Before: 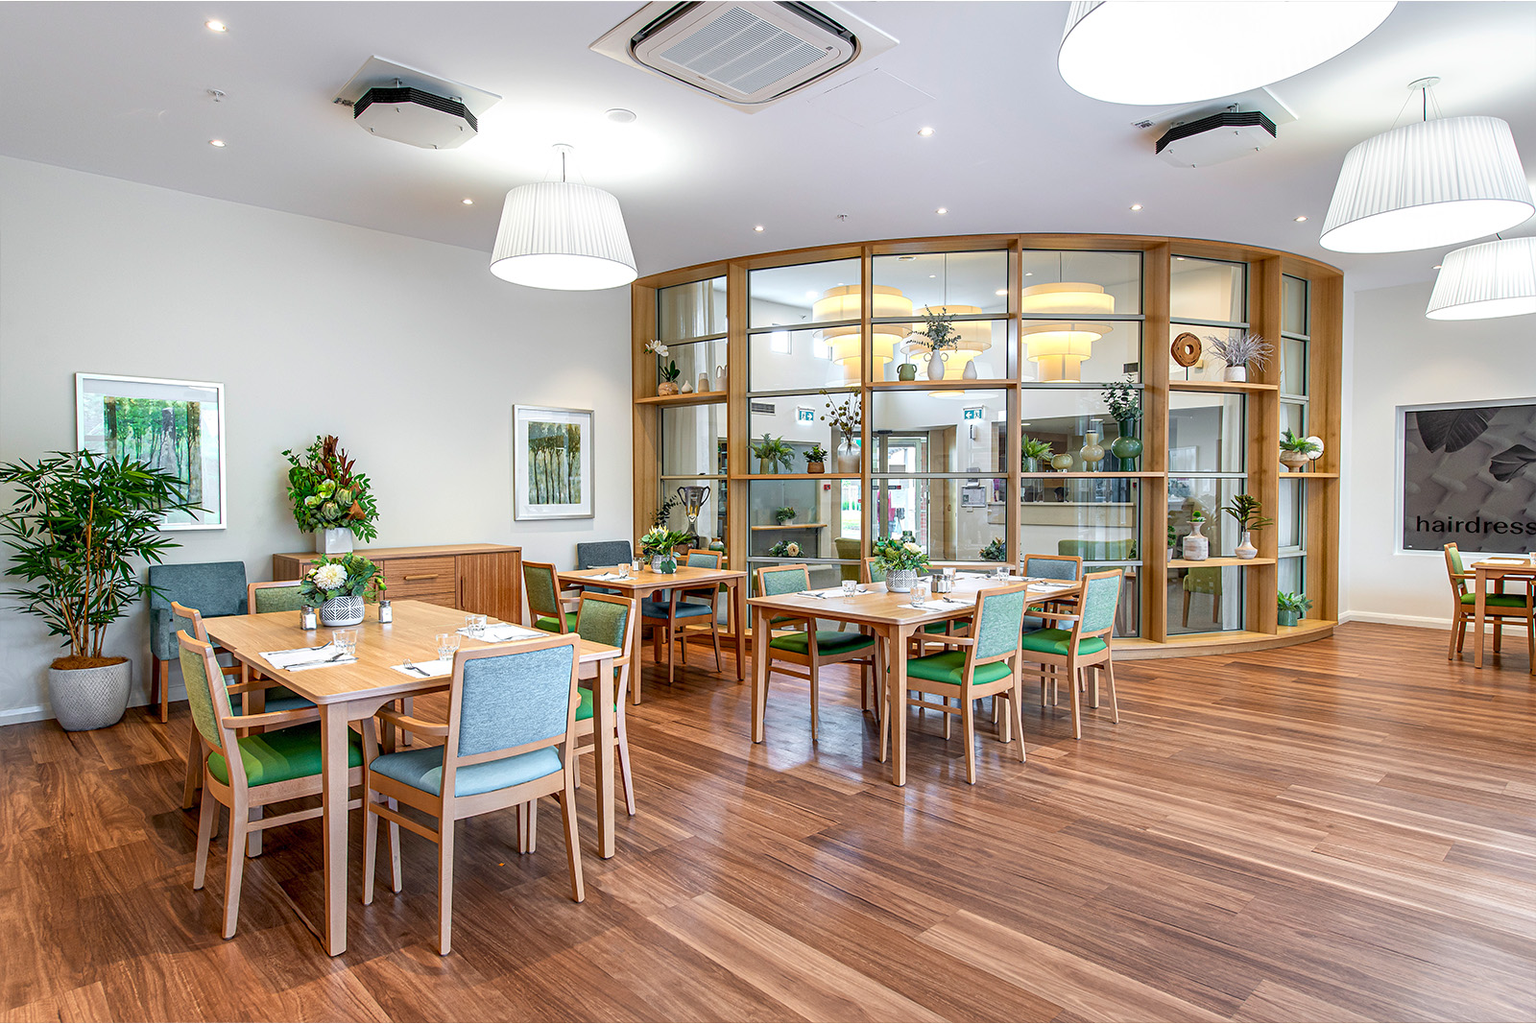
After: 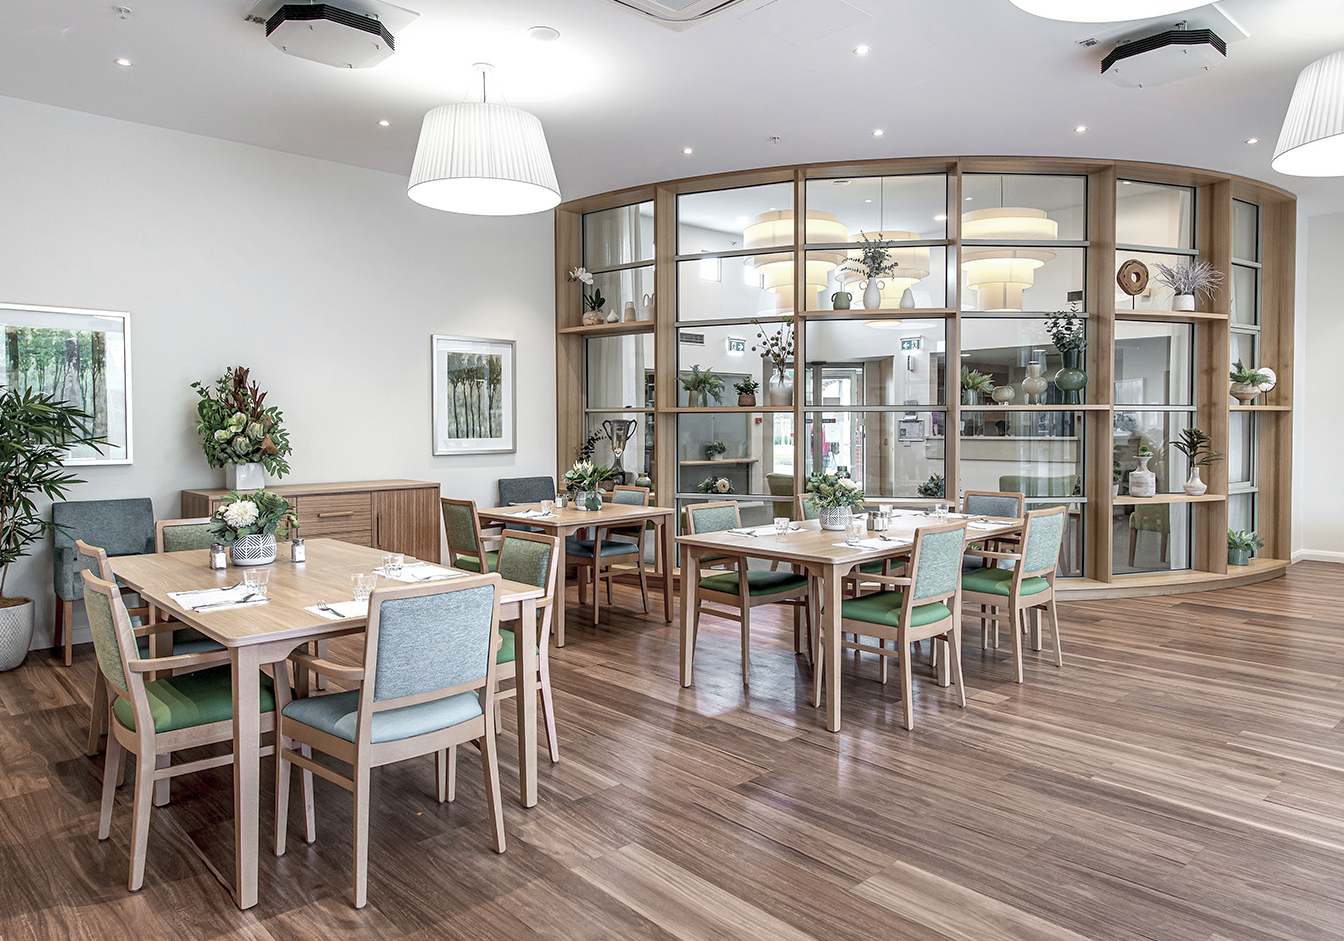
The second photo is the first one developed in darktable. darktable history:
color zones: curves: ch0 [(0, 0.6) (0.129, 0.508) (0.193, 0.483) (0.429, 0.5) (0.571, 0.5) (0.714, 0.5) (0.857, 0.5) (1, 0.6)]; ch1 [(0, 0.481) (0.112, 0.245) (0.213, 0.223) (0.429, 0.233) (0.571, 0.231) (0.683, 0.242) (0.857, 0.296) (1, 0.481)]
crop: left 6.446%, top 8.188%, right 9.538%, bottom 3.548%
